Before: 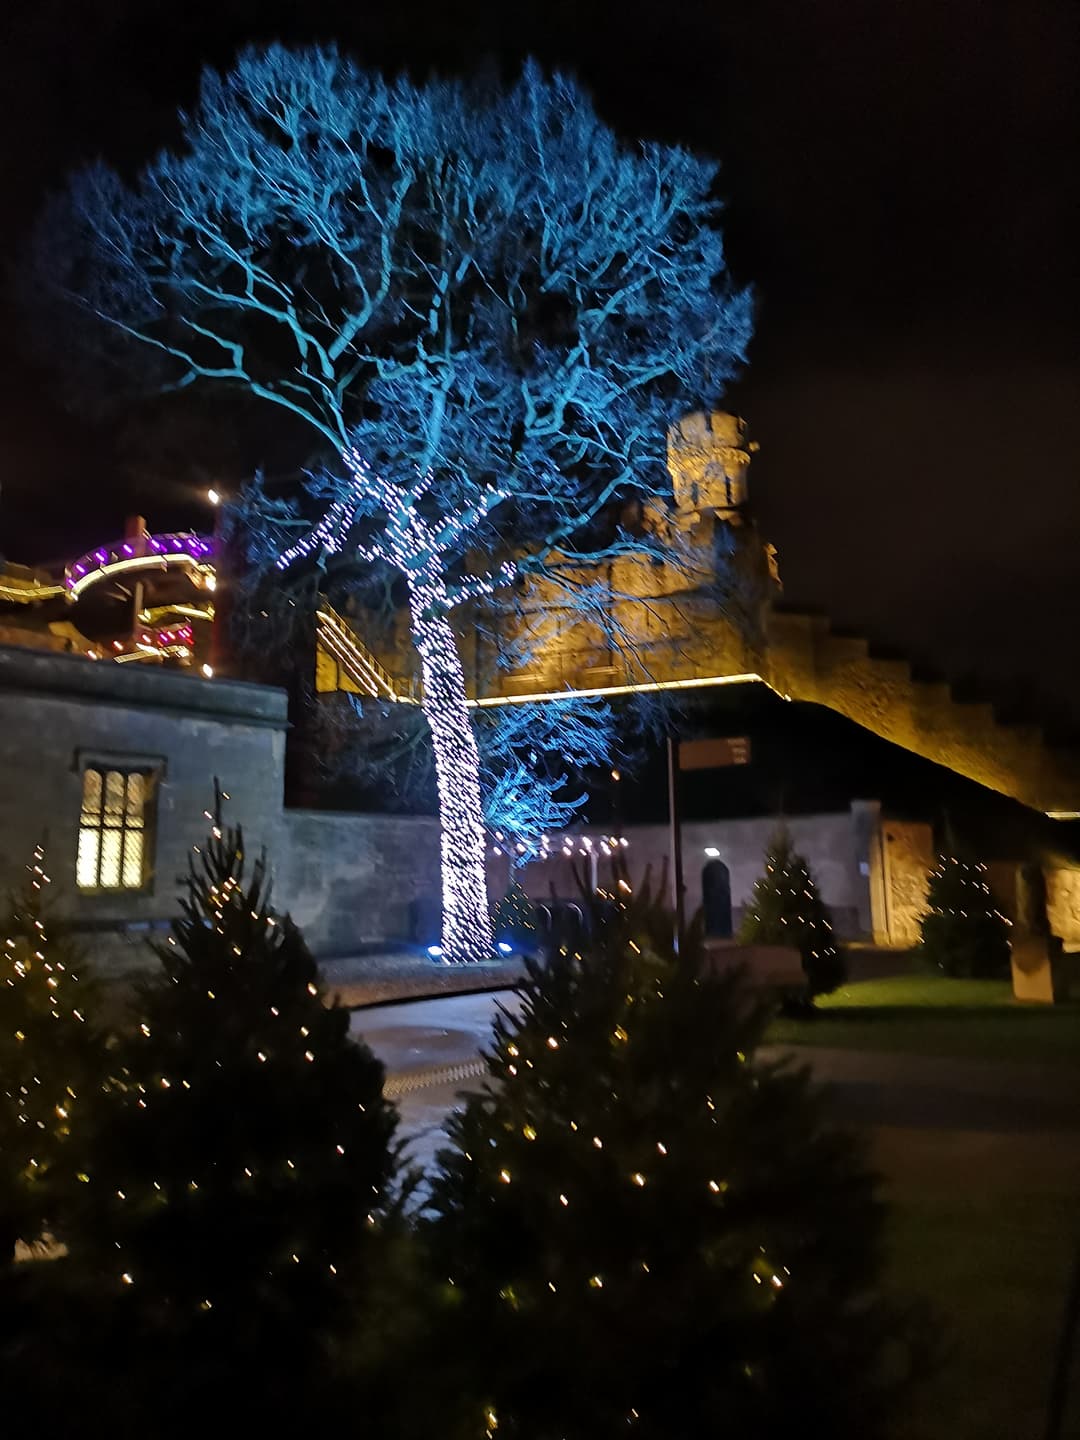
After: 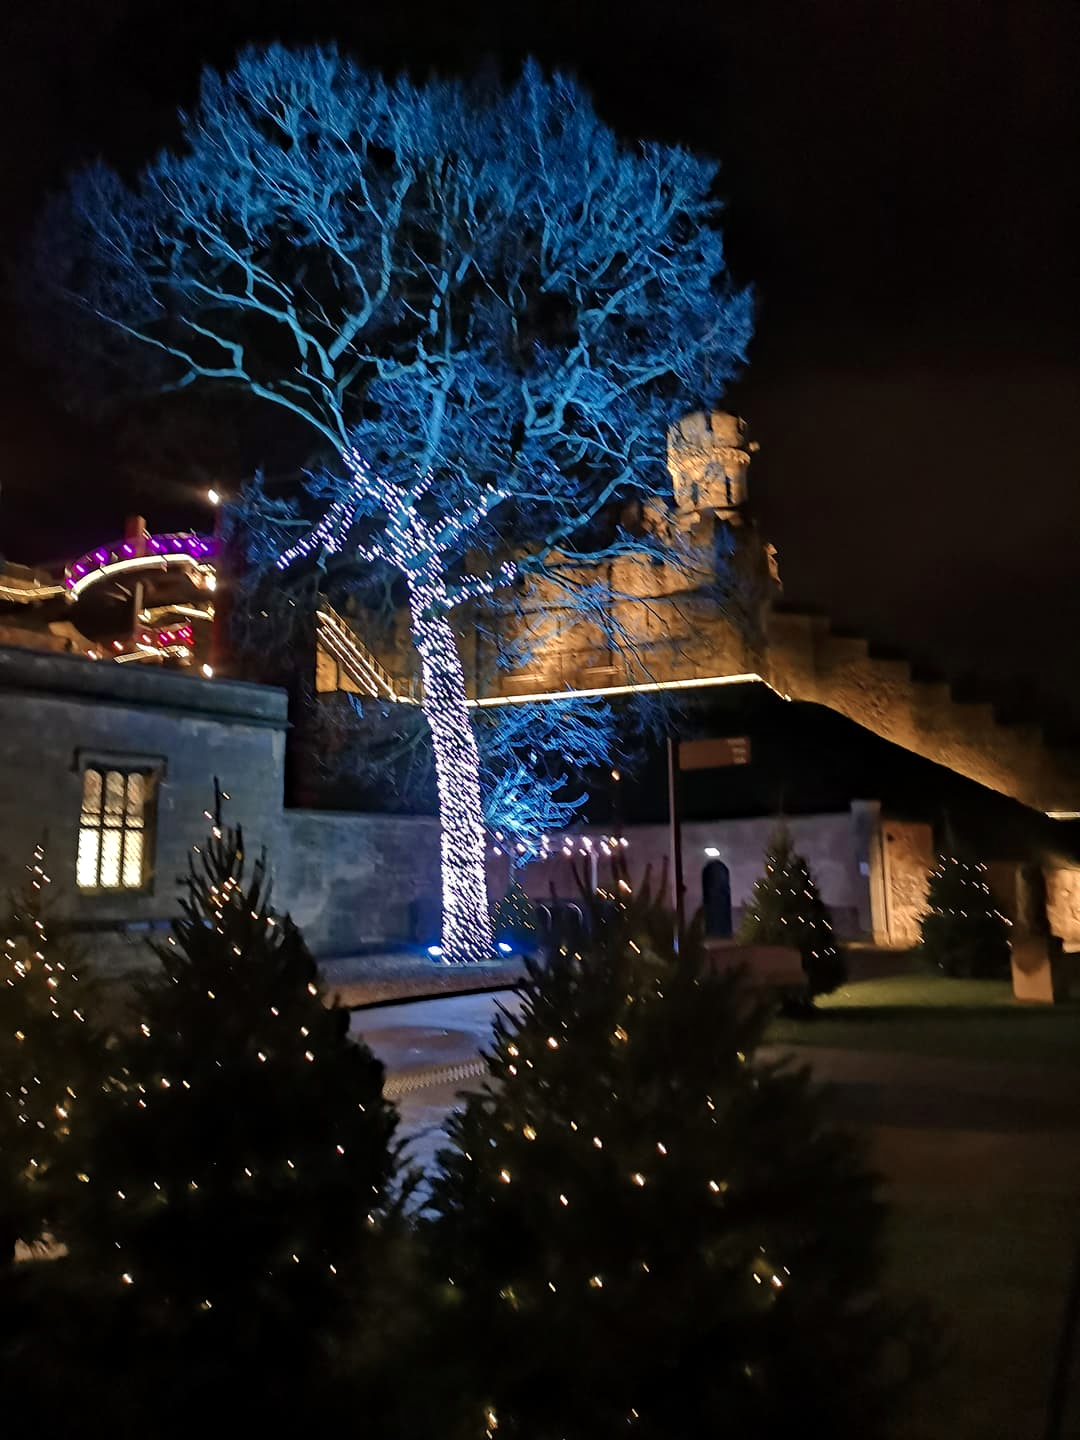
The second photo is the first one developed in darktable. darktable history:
haze removal: on, module defaults
color zones: curves: ch0 [(0, 0.473) (0.001, 0.473) (0.226, 0.548) (0.4, 0.589) (0.525, 0.54) (0.728, 0.403) (0.999, 0.473) (1, 0.473)]; ch1 [(0, 0.619) (0.001, 0.619) (0.234, 0.388) (0.4, 0.372) (0.528, 0.422) (0.732, 0.53) (0.999, 0.619) (1, 0.619)]; ch2 [(0, 0.547) (0.001, 0.547) (0.226, 0.45) (0.4, 0.525) (0.525, 0.585) (0.8, 0.511) (0.999, 0.547) (1, 0.547)]
